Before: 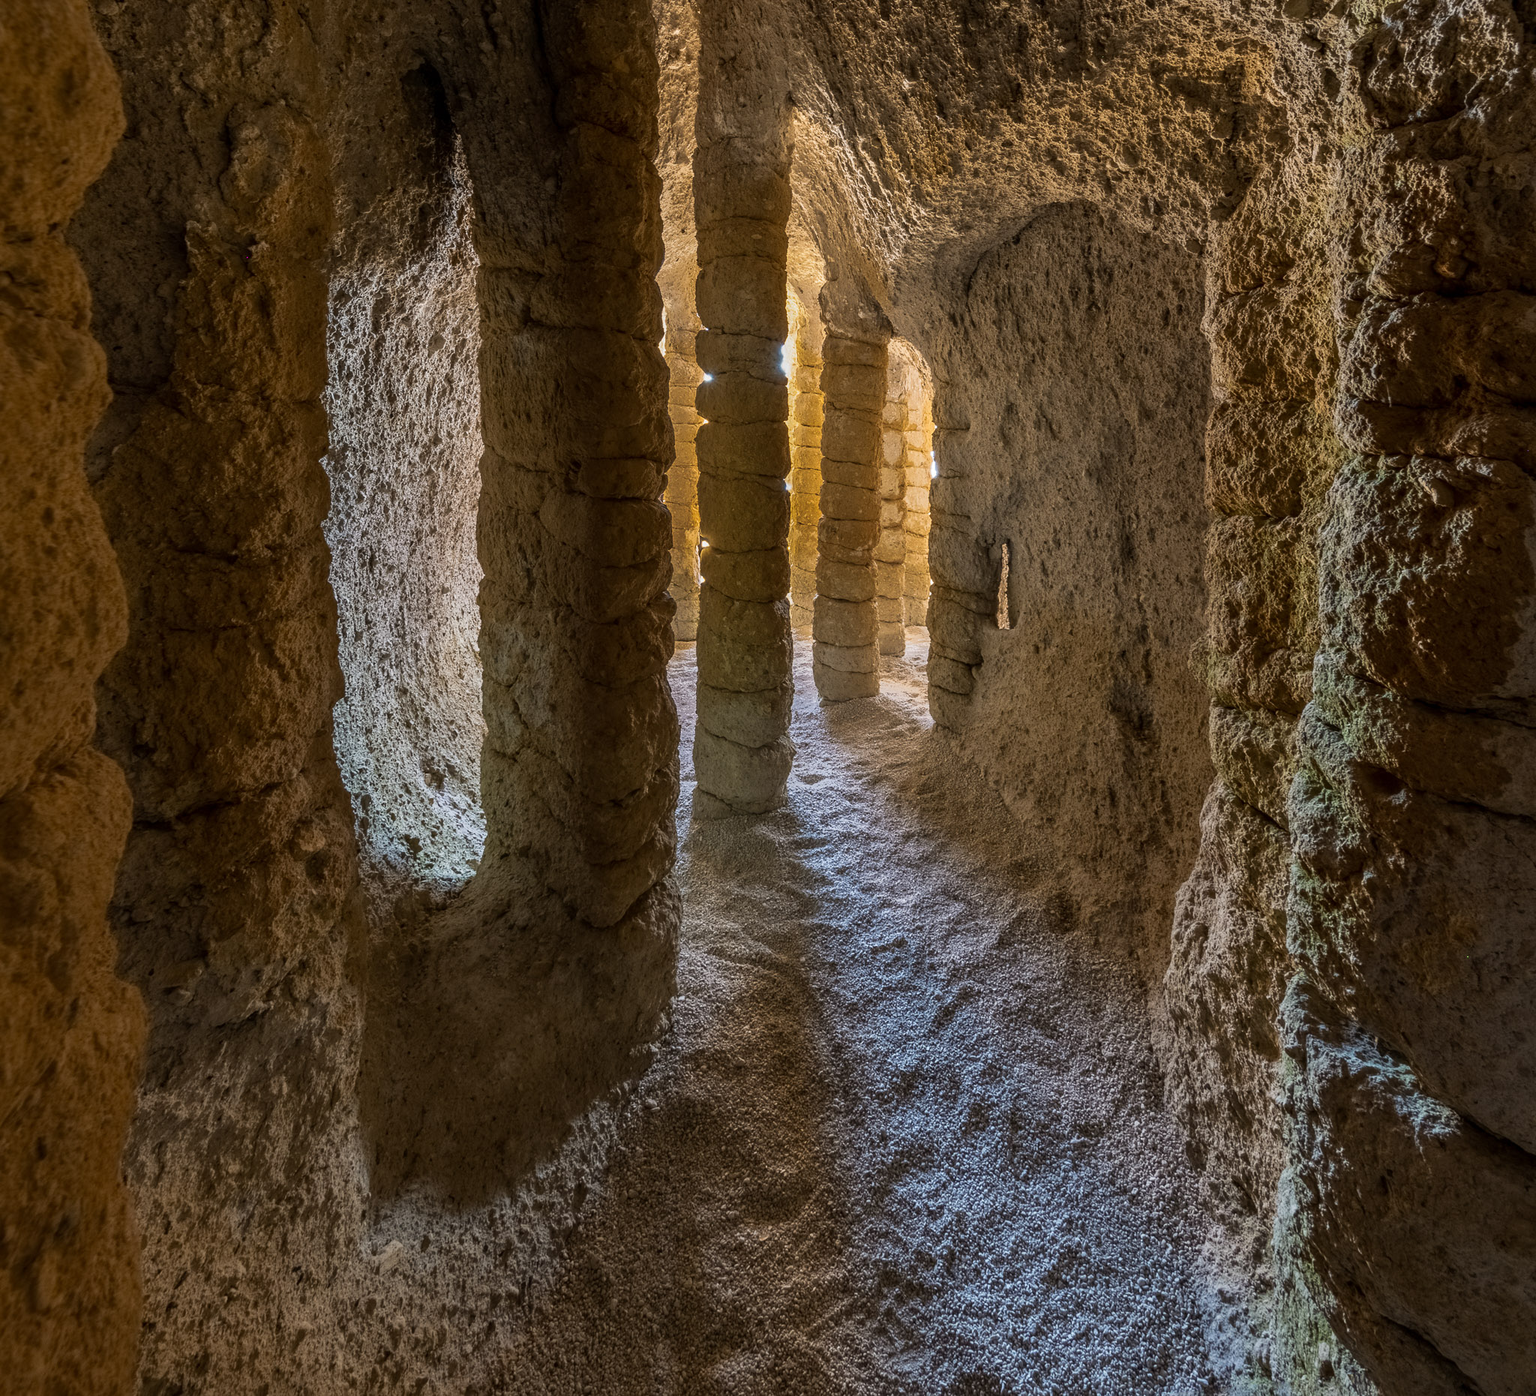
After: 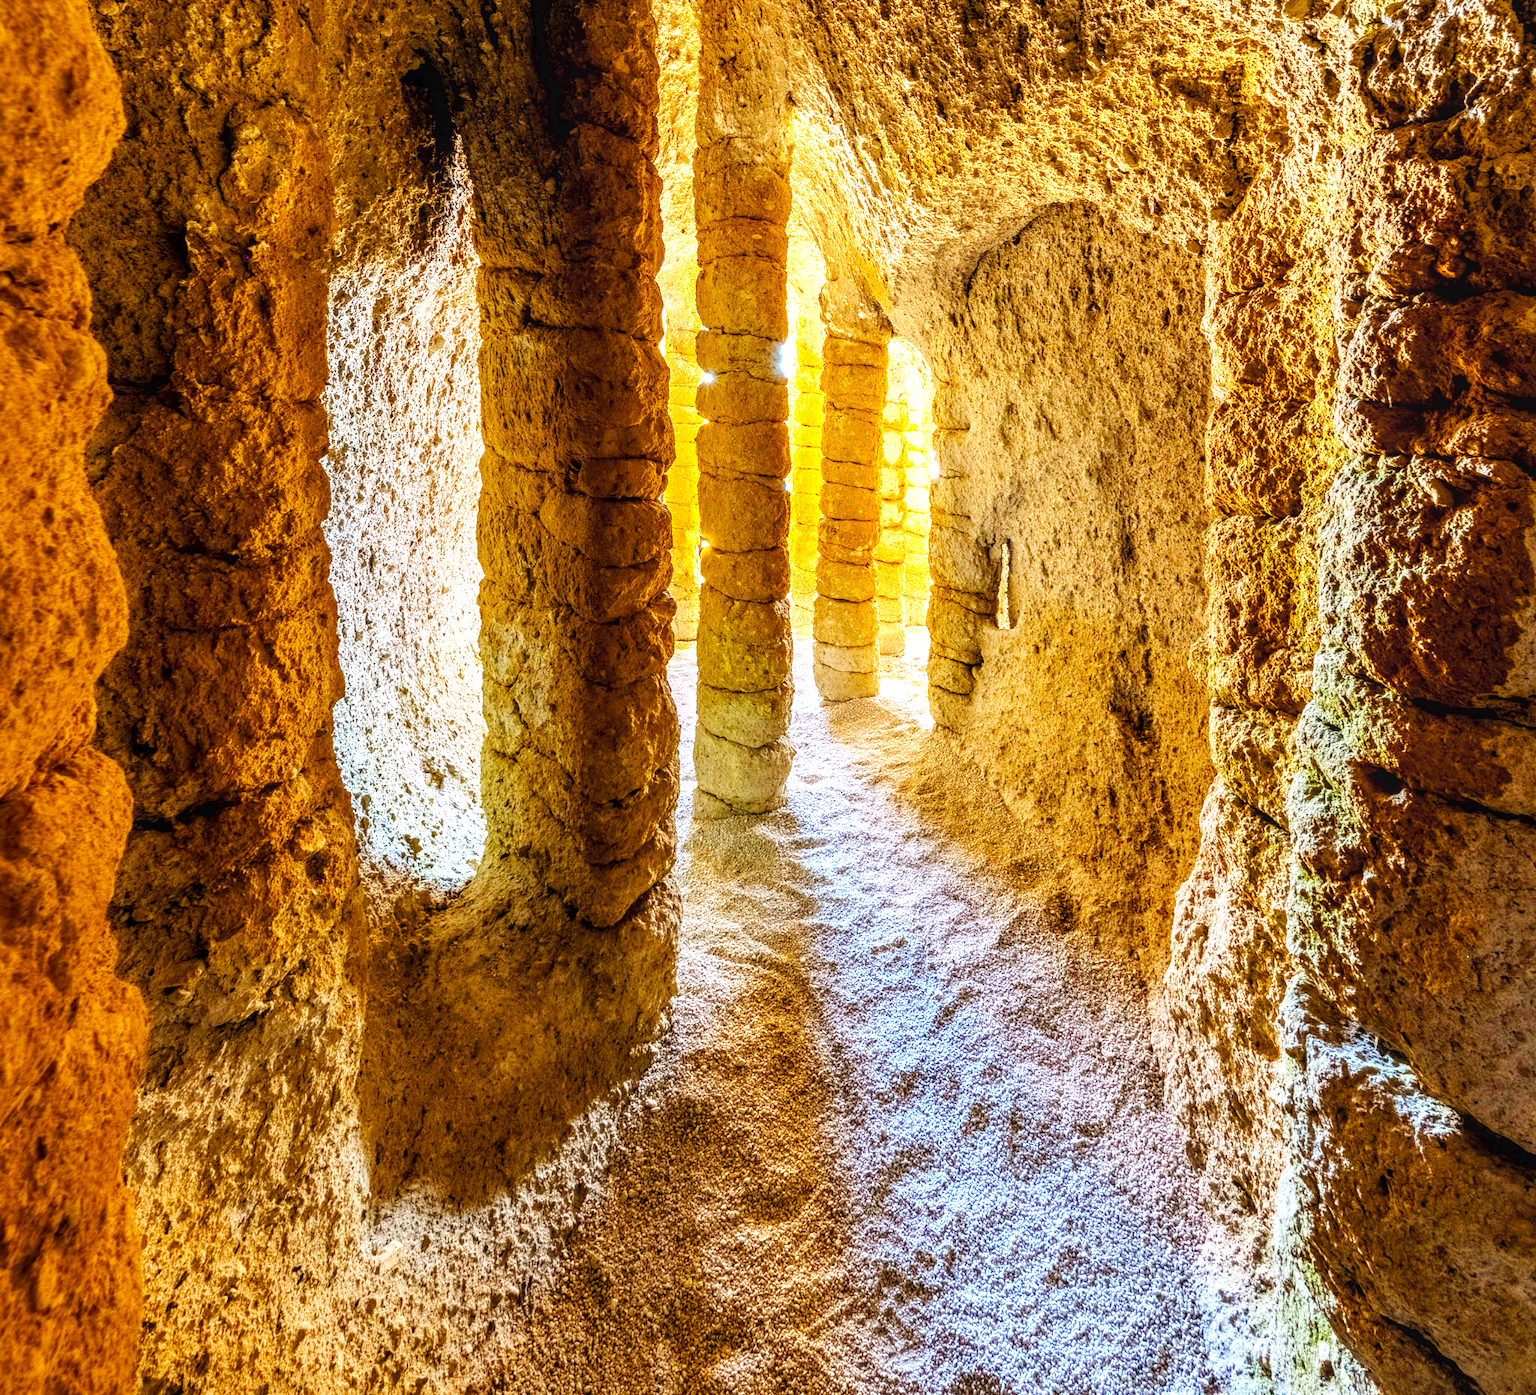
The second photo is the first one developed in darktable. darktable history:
color balance rgb: global offset › luminance -0.47%, linear chroma grading › global chroma 40.751%, perceptual saturation grading › global saturation -11.331%, global vibrance 9.223%
contrast brightness saturation: brightness 0.091, saturation 0.191
exposure: black level correction 0, exposure 0.899 EV, compensate highlight preservation false
base curve: curves: ch0 [(0, 0.003) (0.001, 0.002) (0.006, 0.004) (0.02, 0.022) (0.048, 0.086) (0.094, 0.234) (0.162, 0.431) (0.258, 0.629) (0.385, 0.8) (0.548, 0.918) (0.751, 0.988) (1, 1)], preserve colors none
tone equalizer: mask exposure compensation -0.501 EV
local contrast: on, module defaults
